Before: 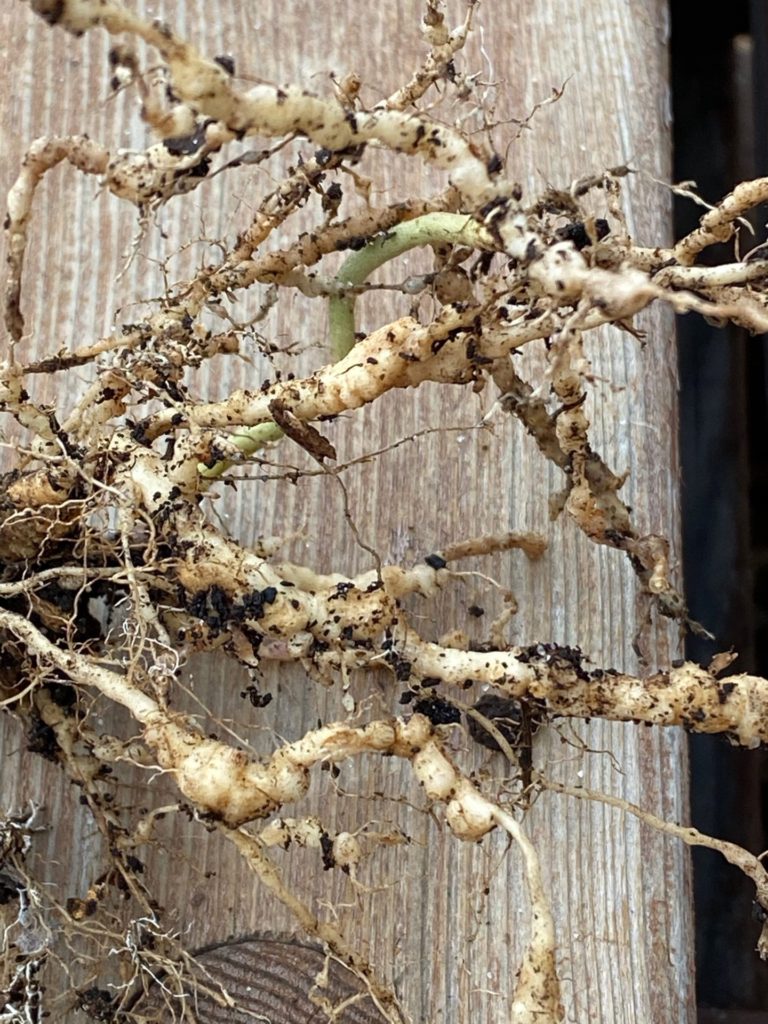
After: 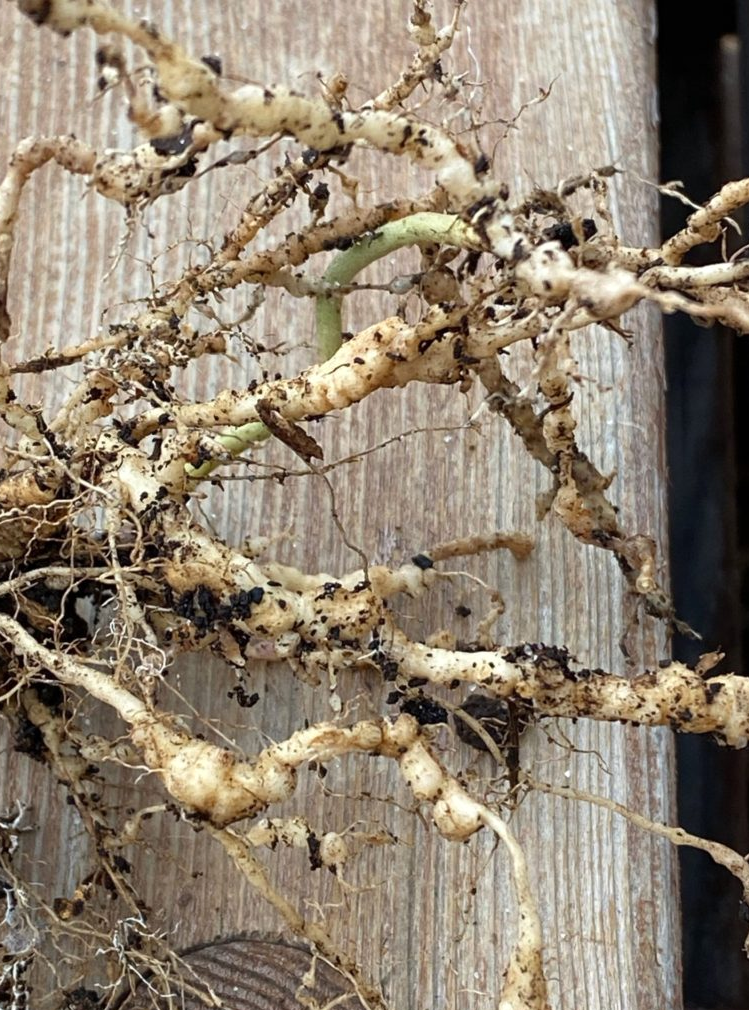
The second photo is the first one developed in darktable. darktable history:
tone equalizer: on, module defaults
crop and rotate: left 1.774%, right 0.633%, bottom 1.28%
